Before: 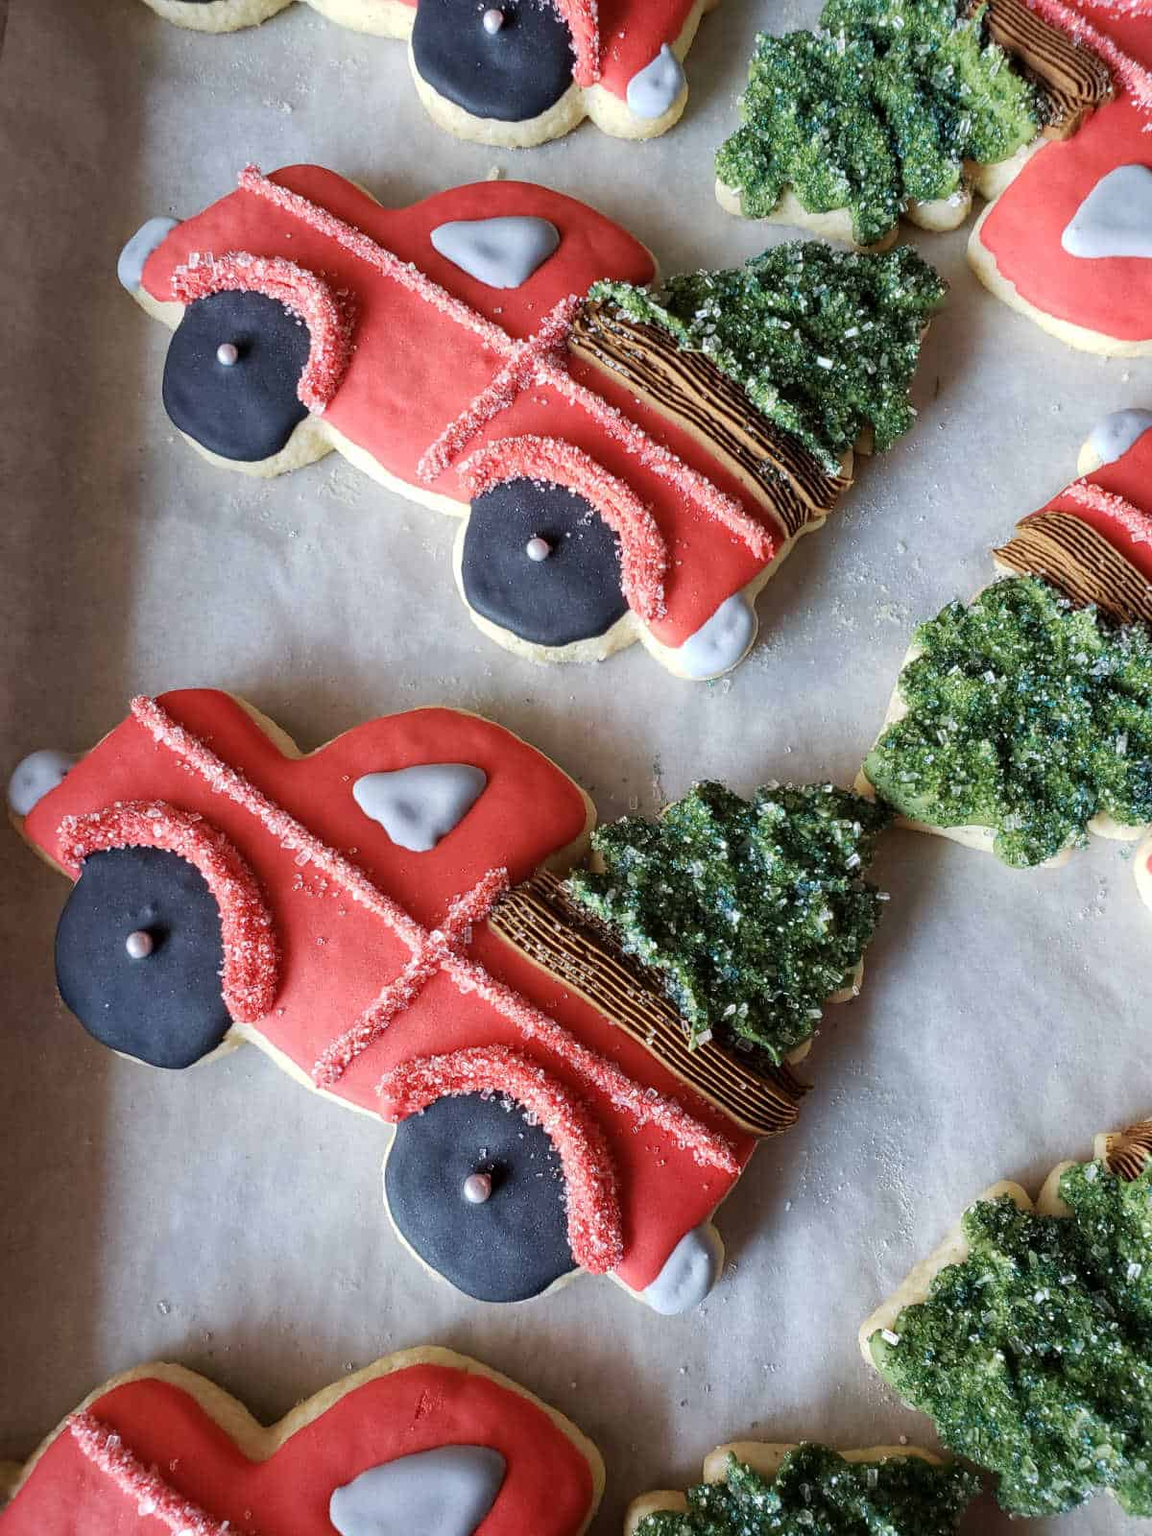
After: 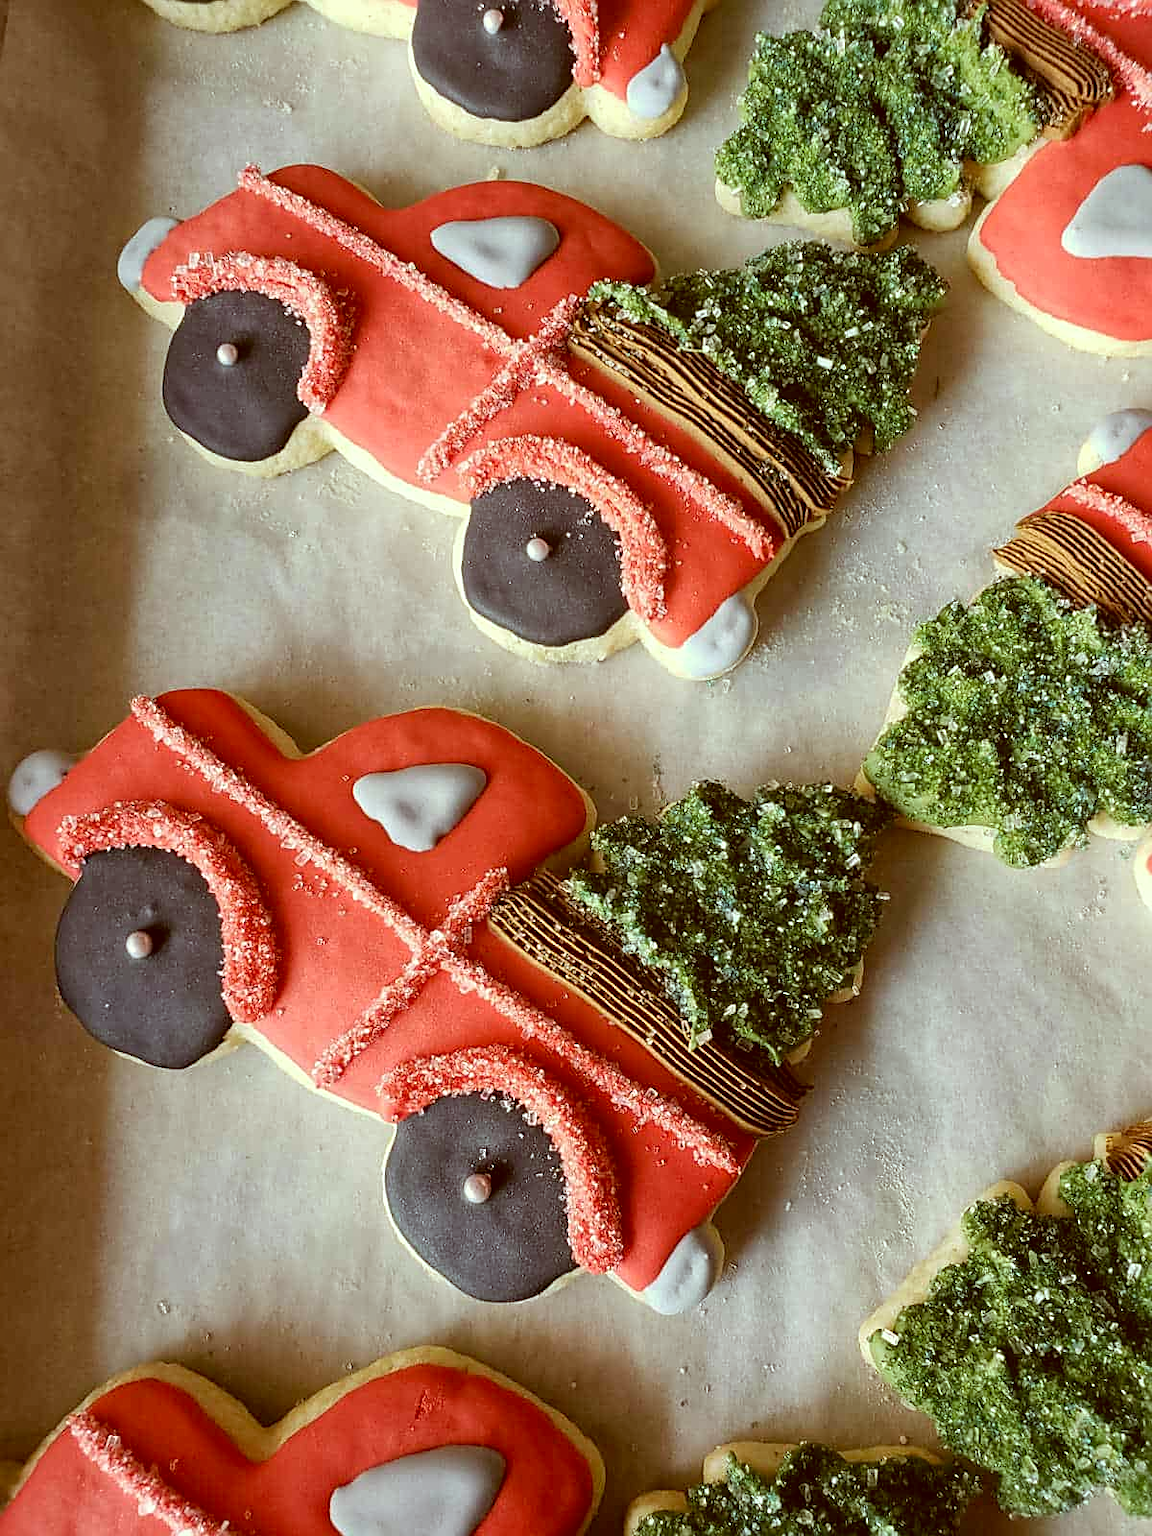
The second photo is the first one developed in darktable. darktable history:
white balance: emerald 1
bloom: size 15%, threshold 97%, strength 7%
sharpen: on, module defaults
shadows and highlights: soften with gaussian
color correction: highlights a* -5.94, highlights b* 9.48, shadows a* 10.12, shadows b* 23.94
